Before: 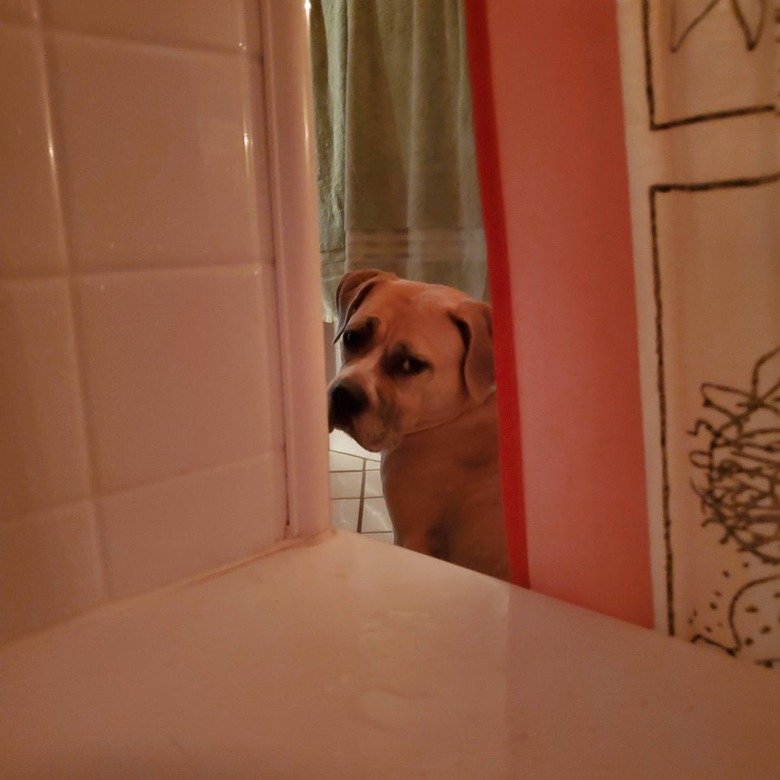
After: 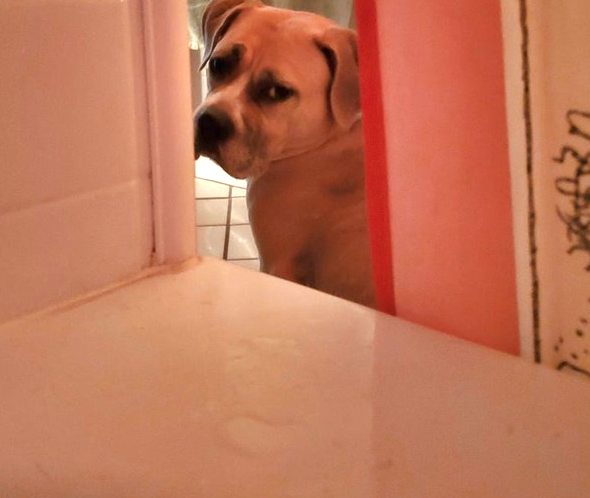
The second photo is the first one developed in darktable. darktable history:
exposure: exposure 1 EV, compensate highlight preservation false
shadows and highlights: shadows 30.63, highlights -63.22, shadows color adjustment 98%, highlights color adjustment 58.61%, soften with gaussian
levels: levels [0, 0.499, 1]
color balance rgb: linear chroma grading › shadows -3%, linear chroma grading › highlights -4%
crop and rotate: left 17.299%, top 35.115%, right 7.015%, bottom 1.024%
